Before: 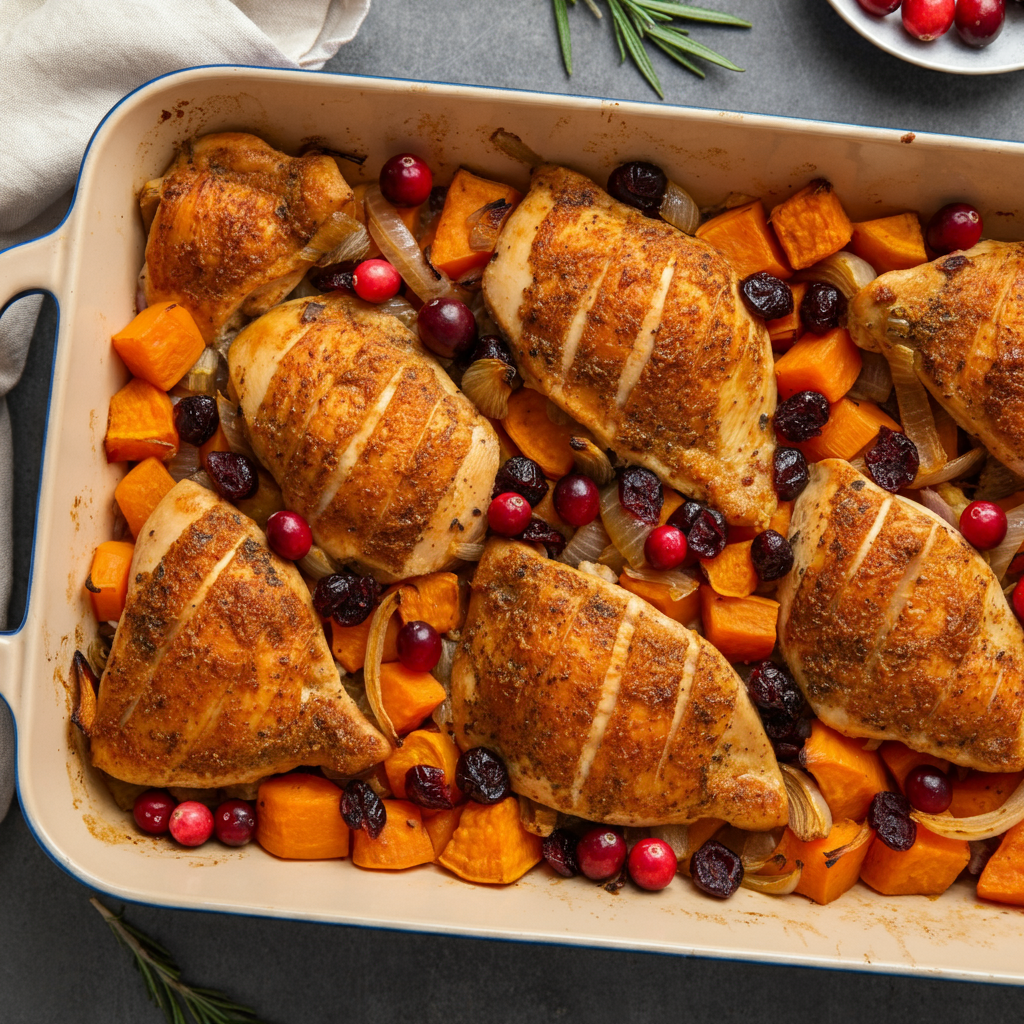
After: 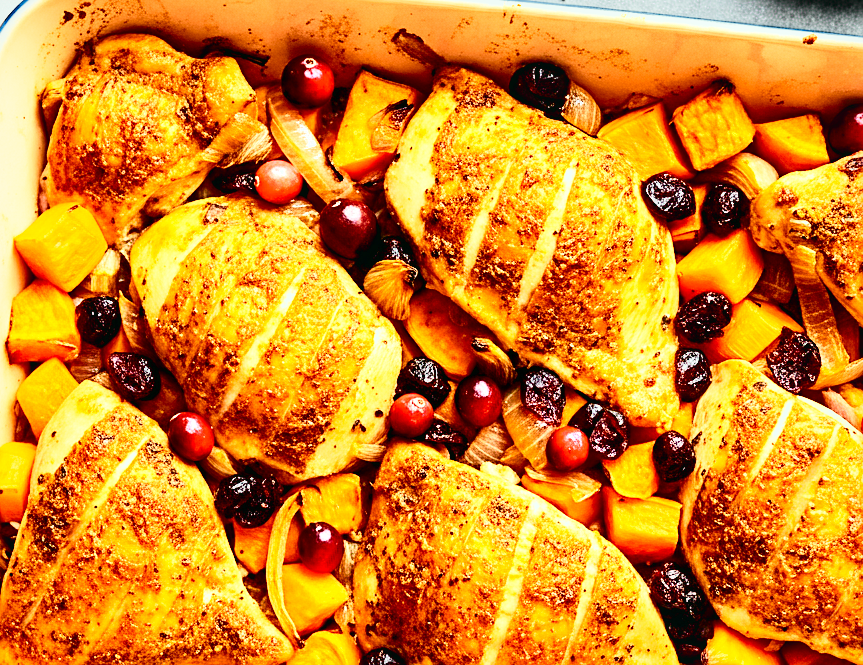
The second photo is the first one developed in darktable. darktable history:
color zones: curves: ch0 [(0.25, 0.5) (0.636, 0.25) (0.75, 0.5)]
sharpen: on, module defaults
base curve: curves: ch0 [(0, 0.003) (0.001, 0.002) (0.006, 0.004) (0.02, 0.022) (0.048, 0.086) (0.094, 0.234) (0.162, 0.431) (0.258, 0.629) (0.385, 0.8) (0.548, 0.918) (0.751, 0.988) (1, 1)], preserve colors none
exposure: exposure -0.04 EV, compensate highlight preservation false
crop and rotate: left 9.667%, top 9.762%, right 6.014%, bottom 25.212%
tone curve: curves: ch0 [(0, 0.036) (0.037, 0.042) (0.184, 0.146) (0.438, 0.521) (0.54, 0.668) (0.698, 0.835) (0.856, 0.92) (1, 0.98)]; ch1 [(0, 0) (0.393, 0.415) (0.447, 0.448) (0.482, 0.459) (0.509, 0.496) (0.527, 0.525) (0.571, 0.602) (0.619, 0.671) (0.715, 0.729) (1, 1)]; ch2 [(0, 0) (0.369, 0.388) (0.449, 0.454) (0.499, 0.5) (0.521, 0.517) (0.53, 0.544) (0.561, 0.607) (0.674, 0.735) (1, 1)], color space Lab, independent channels, preserve colors none
local contrast: mode bilateral grid, contrast 25, coarseness 59, detail 151%, midtone range 0.2
